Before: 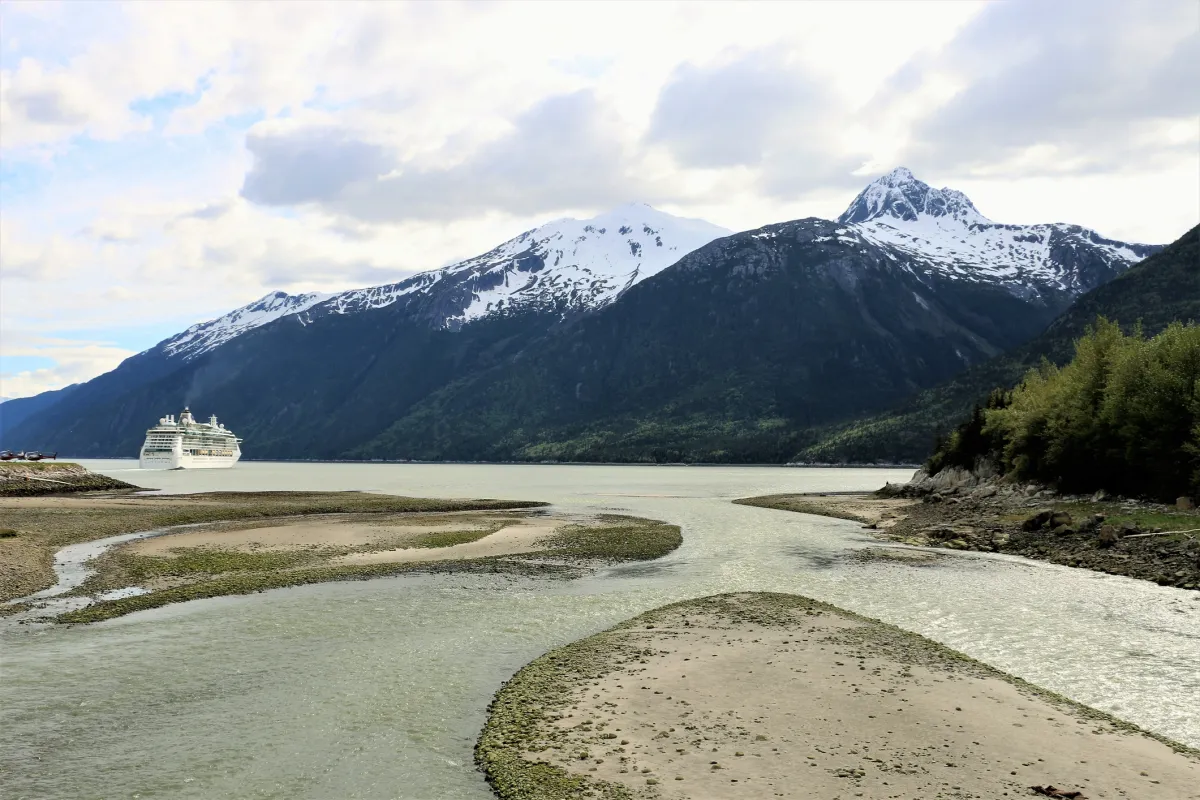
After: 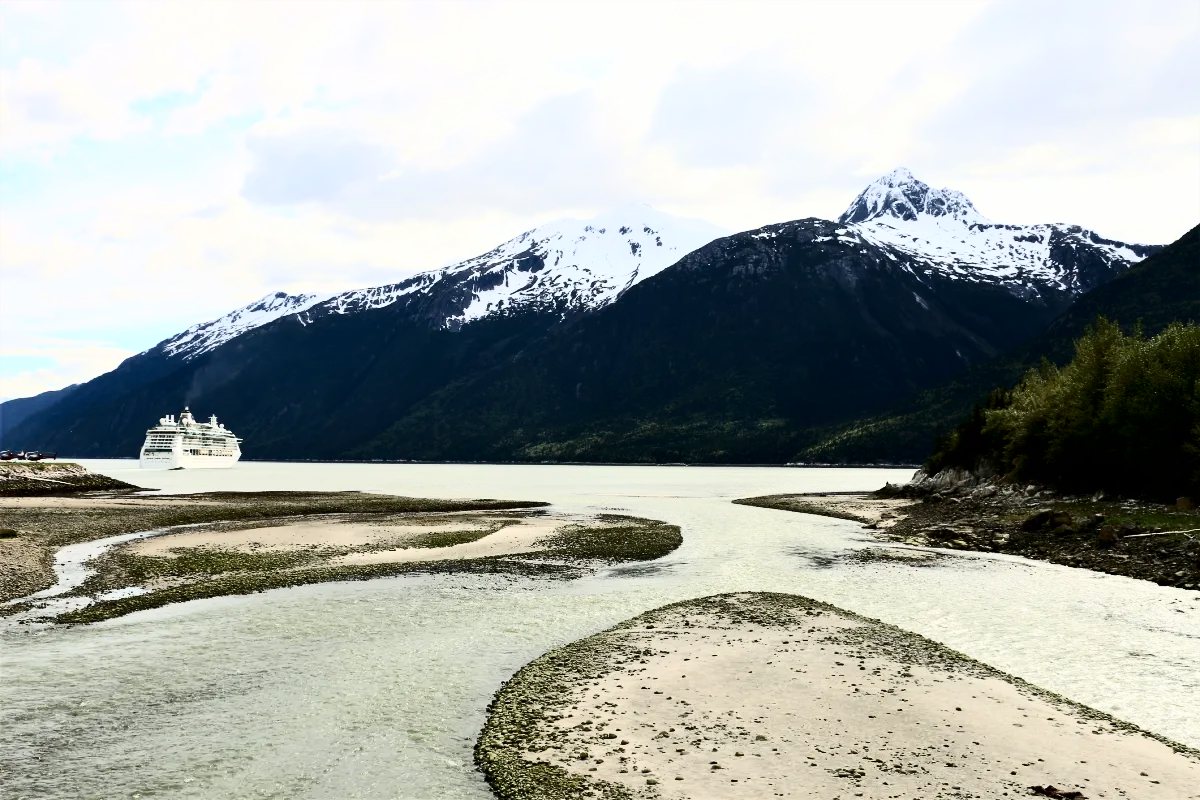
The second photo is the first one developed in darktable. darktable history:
contrast brightness saturation: contrast 0.496, saturation -0.084
